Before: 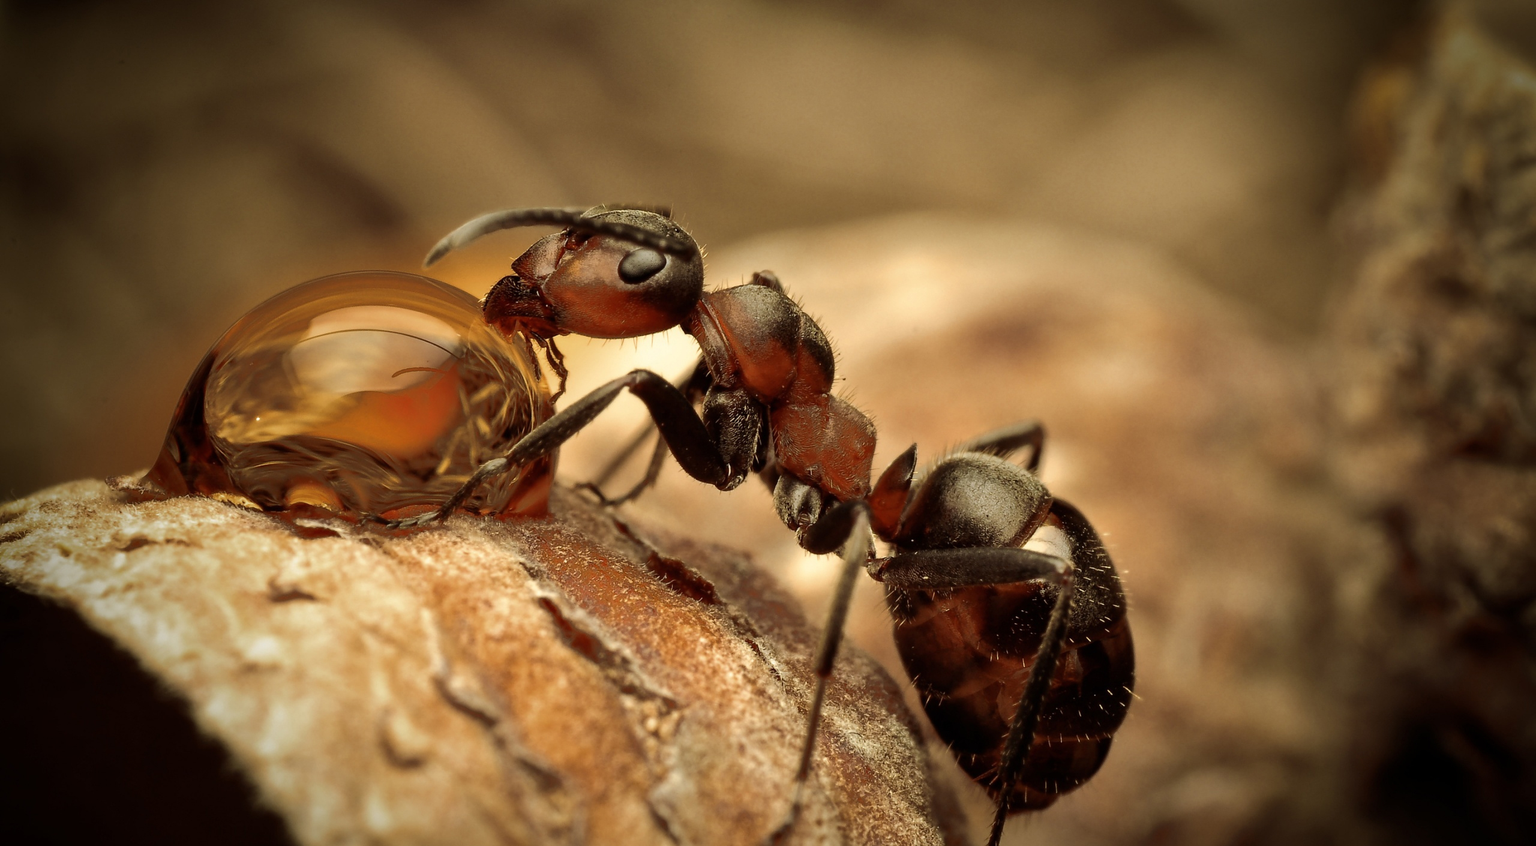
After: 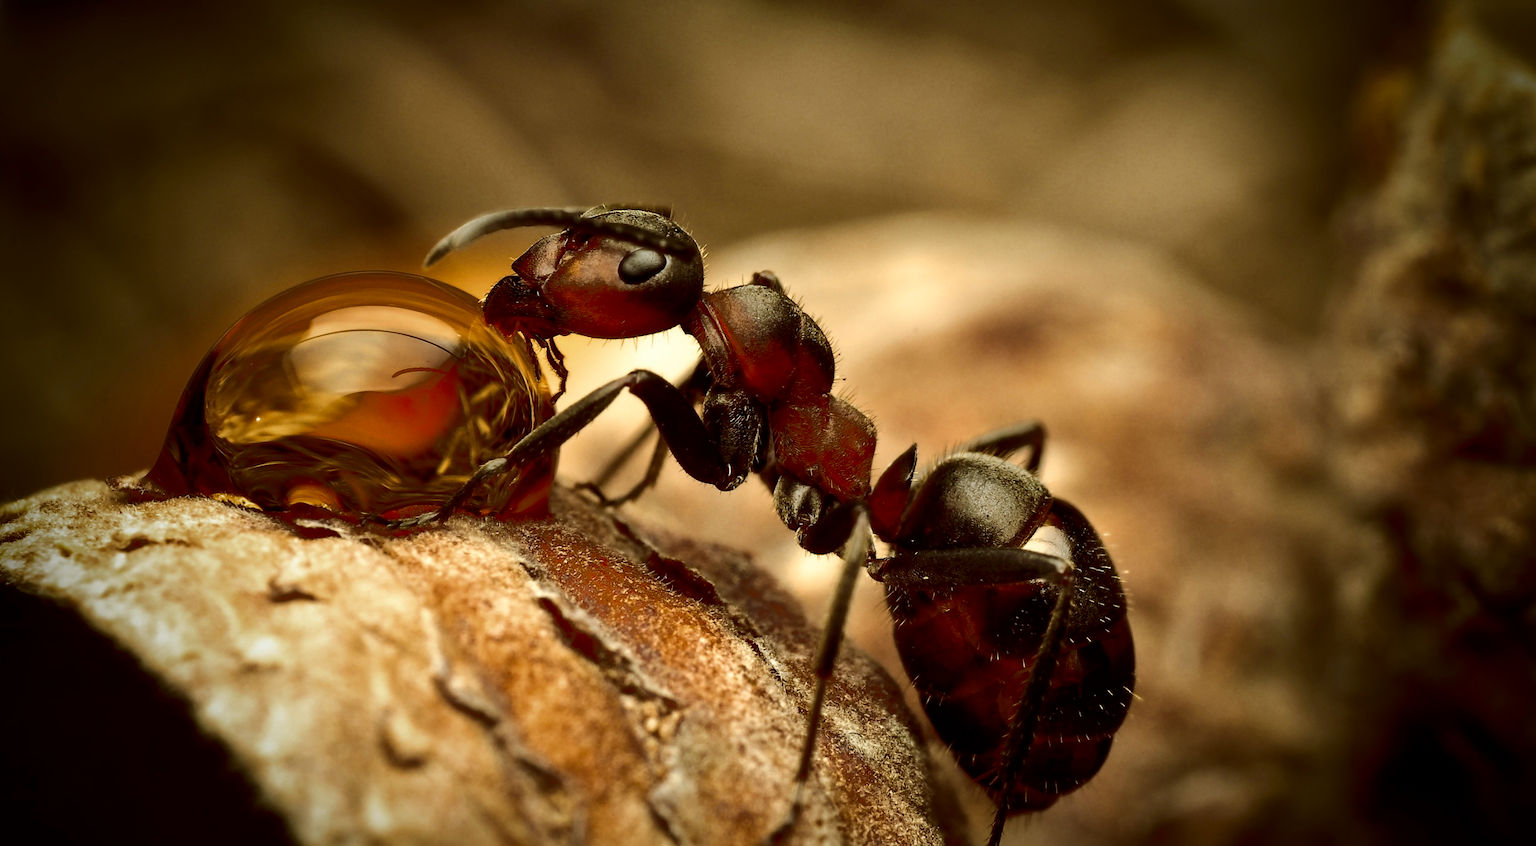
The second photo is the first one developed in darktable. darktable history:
contrast brightness saturation: contrast 0.19, brightness -0.11, saturation 0.21
white balance: red 0.974, blue 1.044
shadows and highlights: shadows 12, white point adjustment 1.2, highlights -0.36, soften with gaussian
